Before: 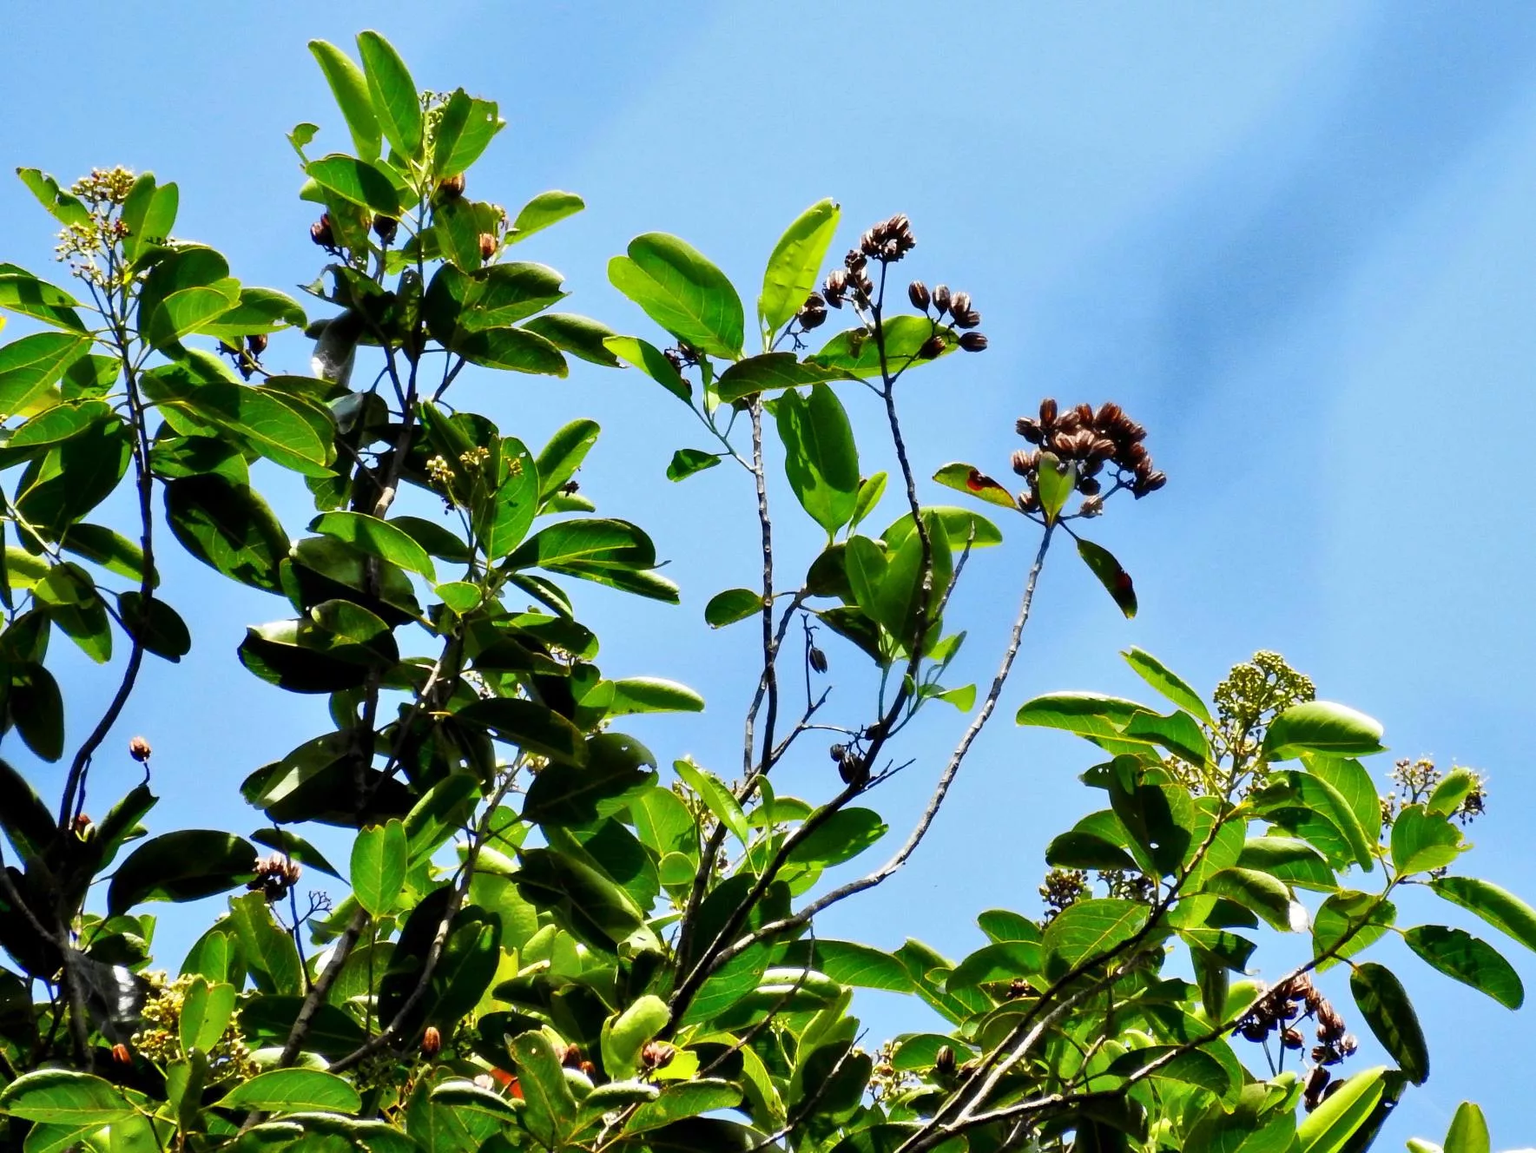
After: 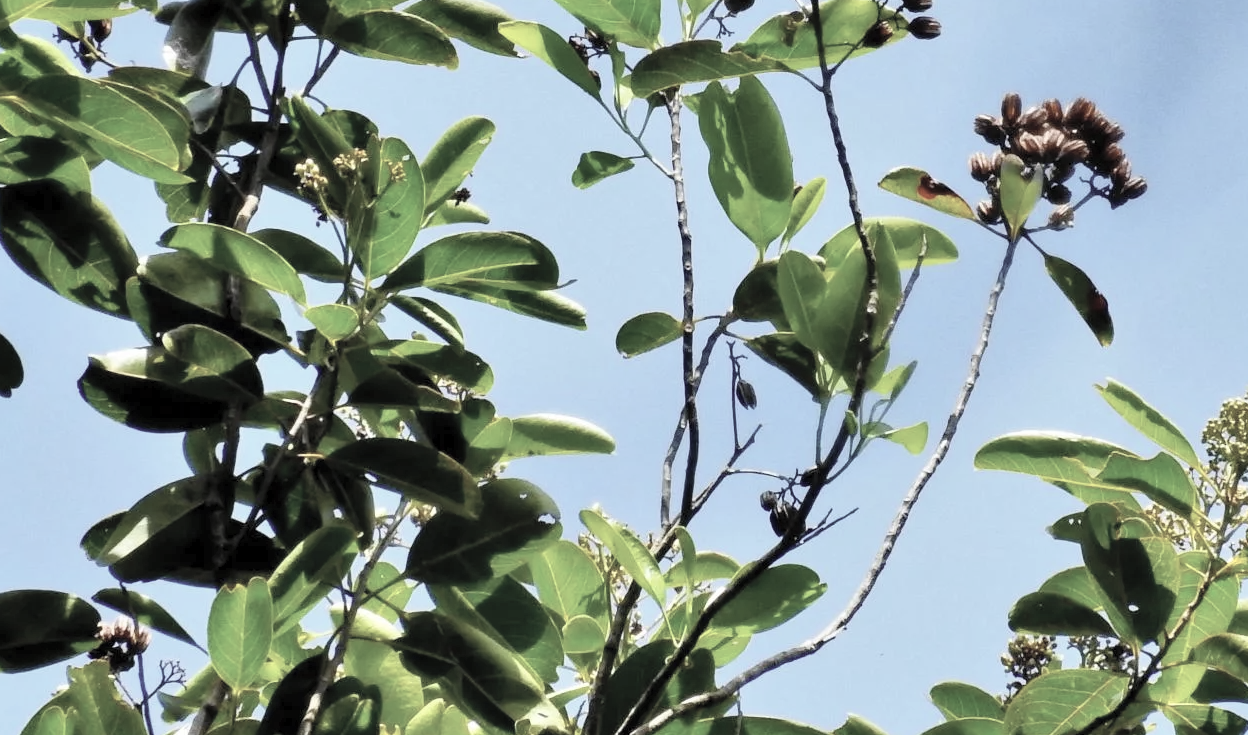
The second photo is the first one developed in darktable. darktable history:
crop: left 11.123%, top 27.61%, right 18.3%, bottom 17.034%
contrast brightness saturation: brightness 0.18, saturation -0.5
